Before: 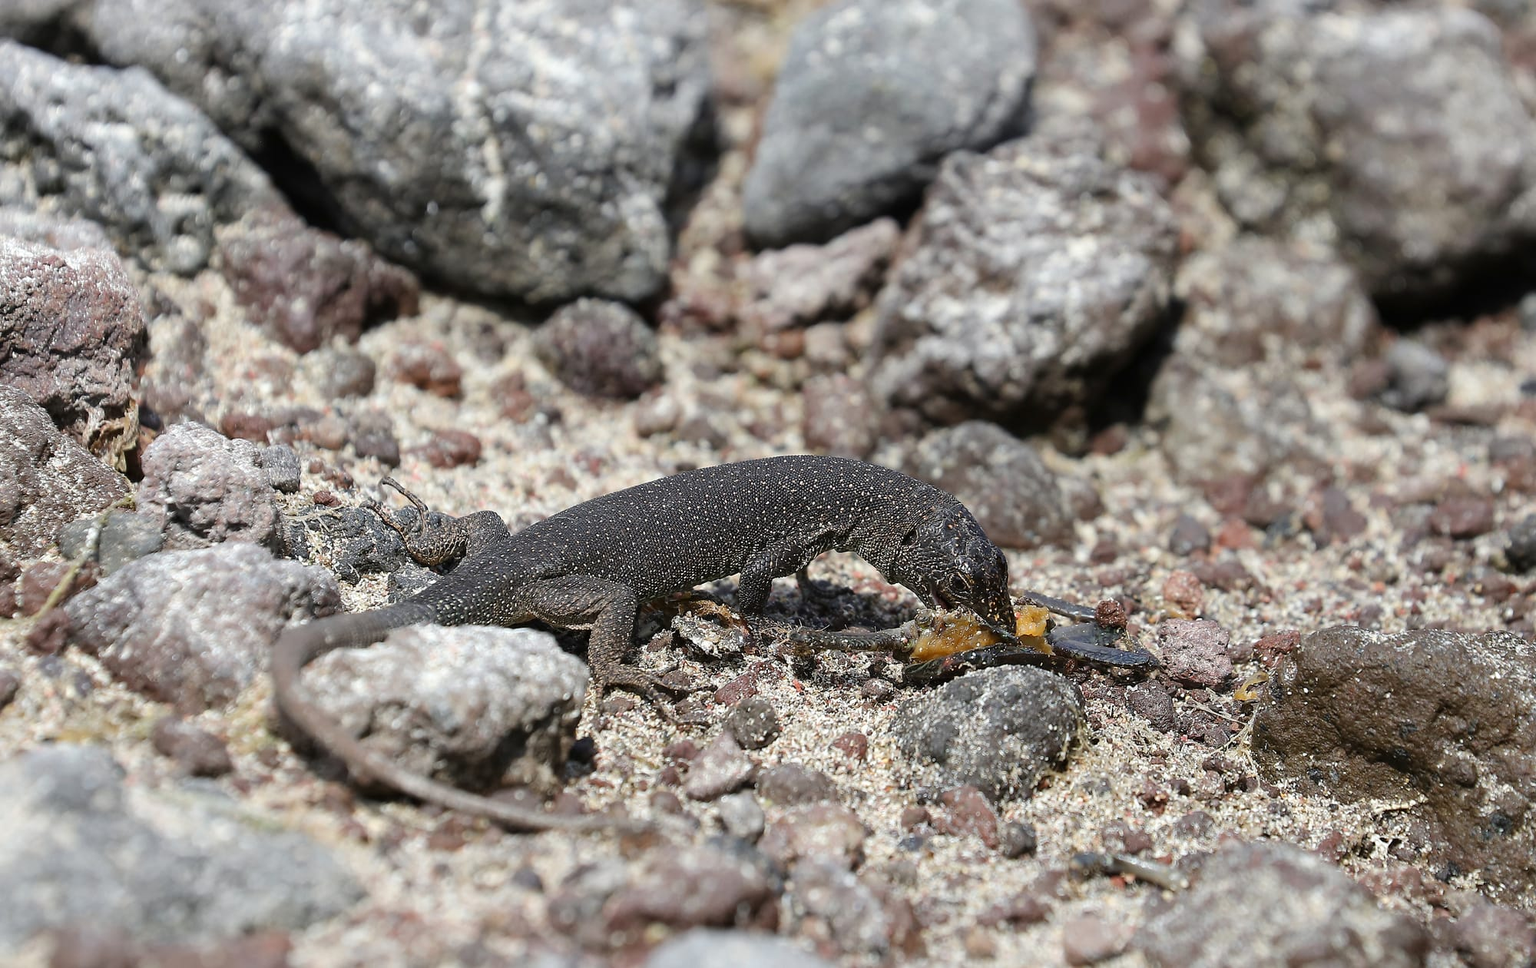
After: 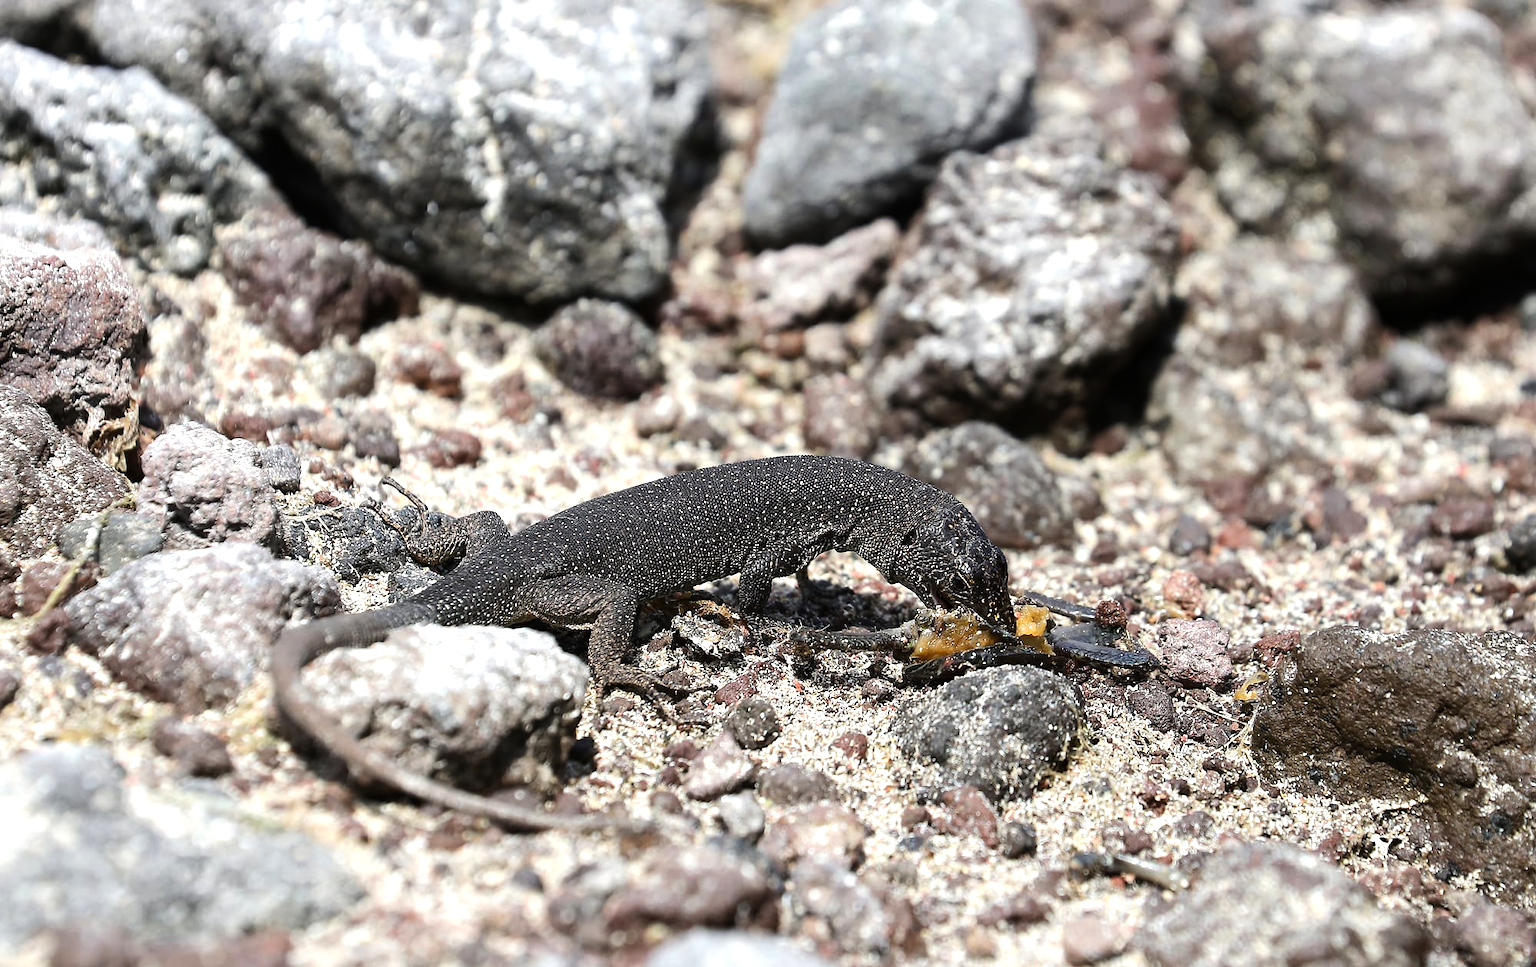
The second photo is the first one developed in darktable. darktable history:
tone equalizer: -8 EV -0.774 EV, -7 EV -0.699 EV, -6 EV -0.592 EV, -5 EV -0.387 EV, -3 EV 0.398 EV, -2 EV 0.6 EV, -1 EV 0.68 EV, +0 EV 0.736 EV, edges refinement/feathering 500, mask exposure compensation -1.57 EV, preserve details no
